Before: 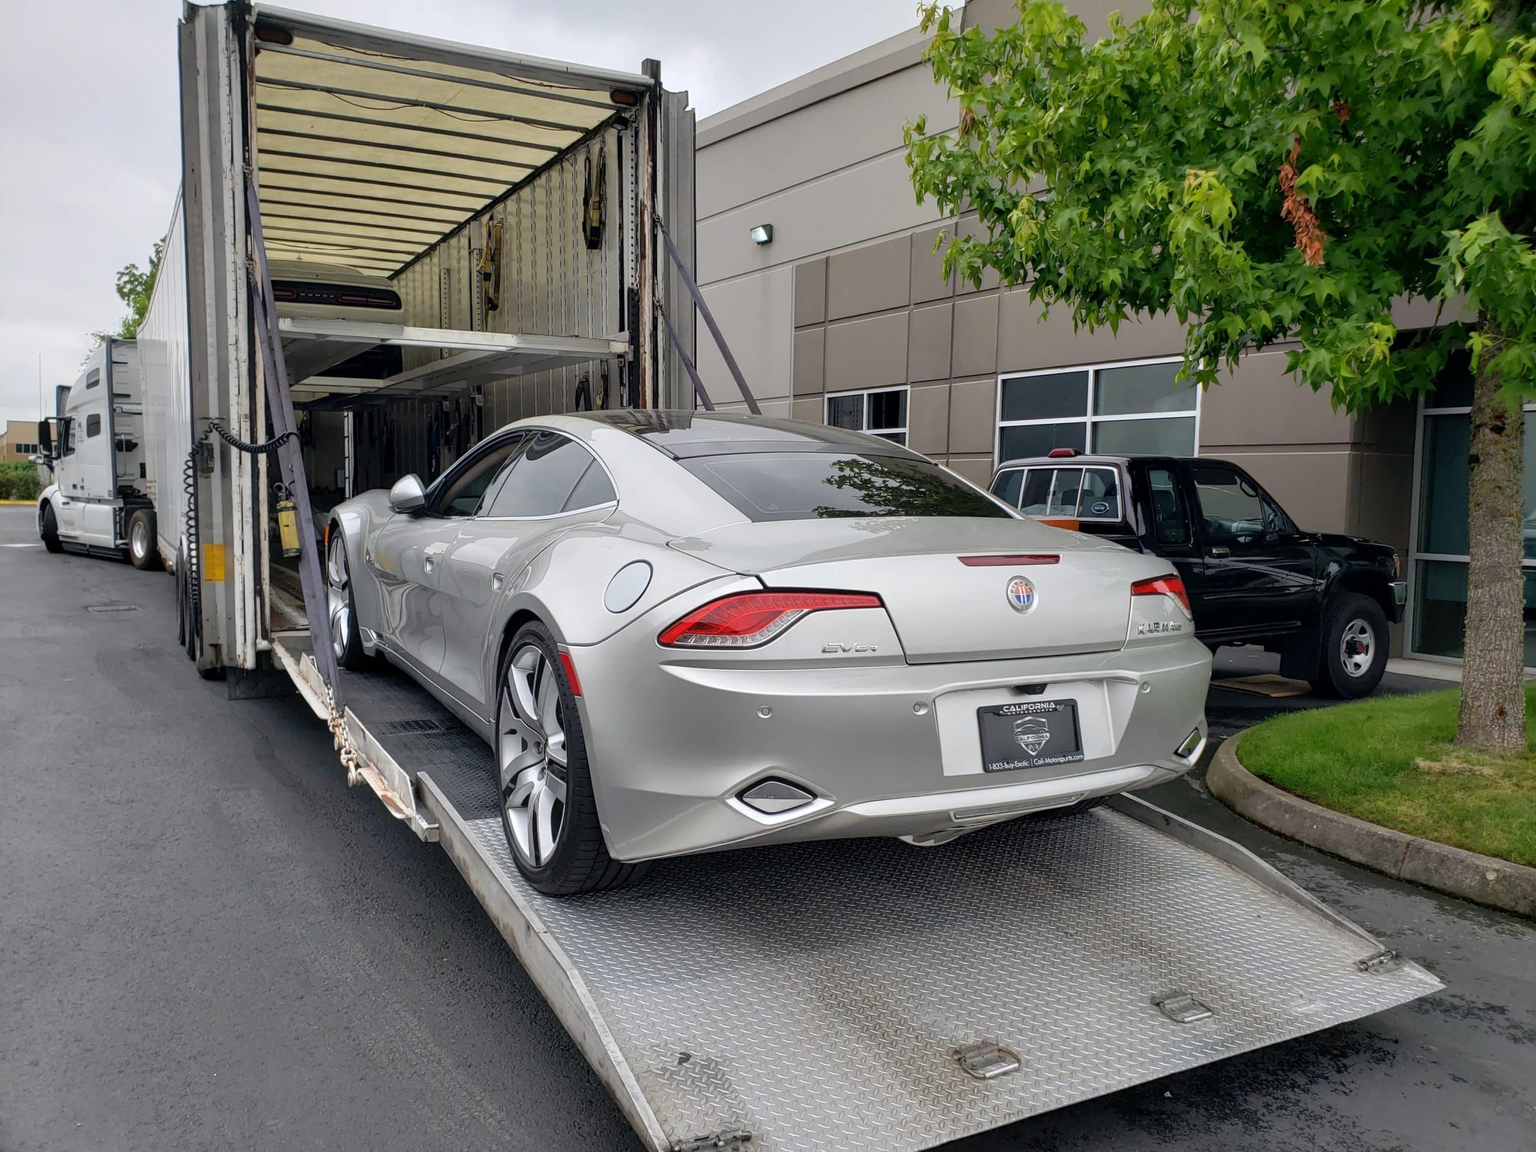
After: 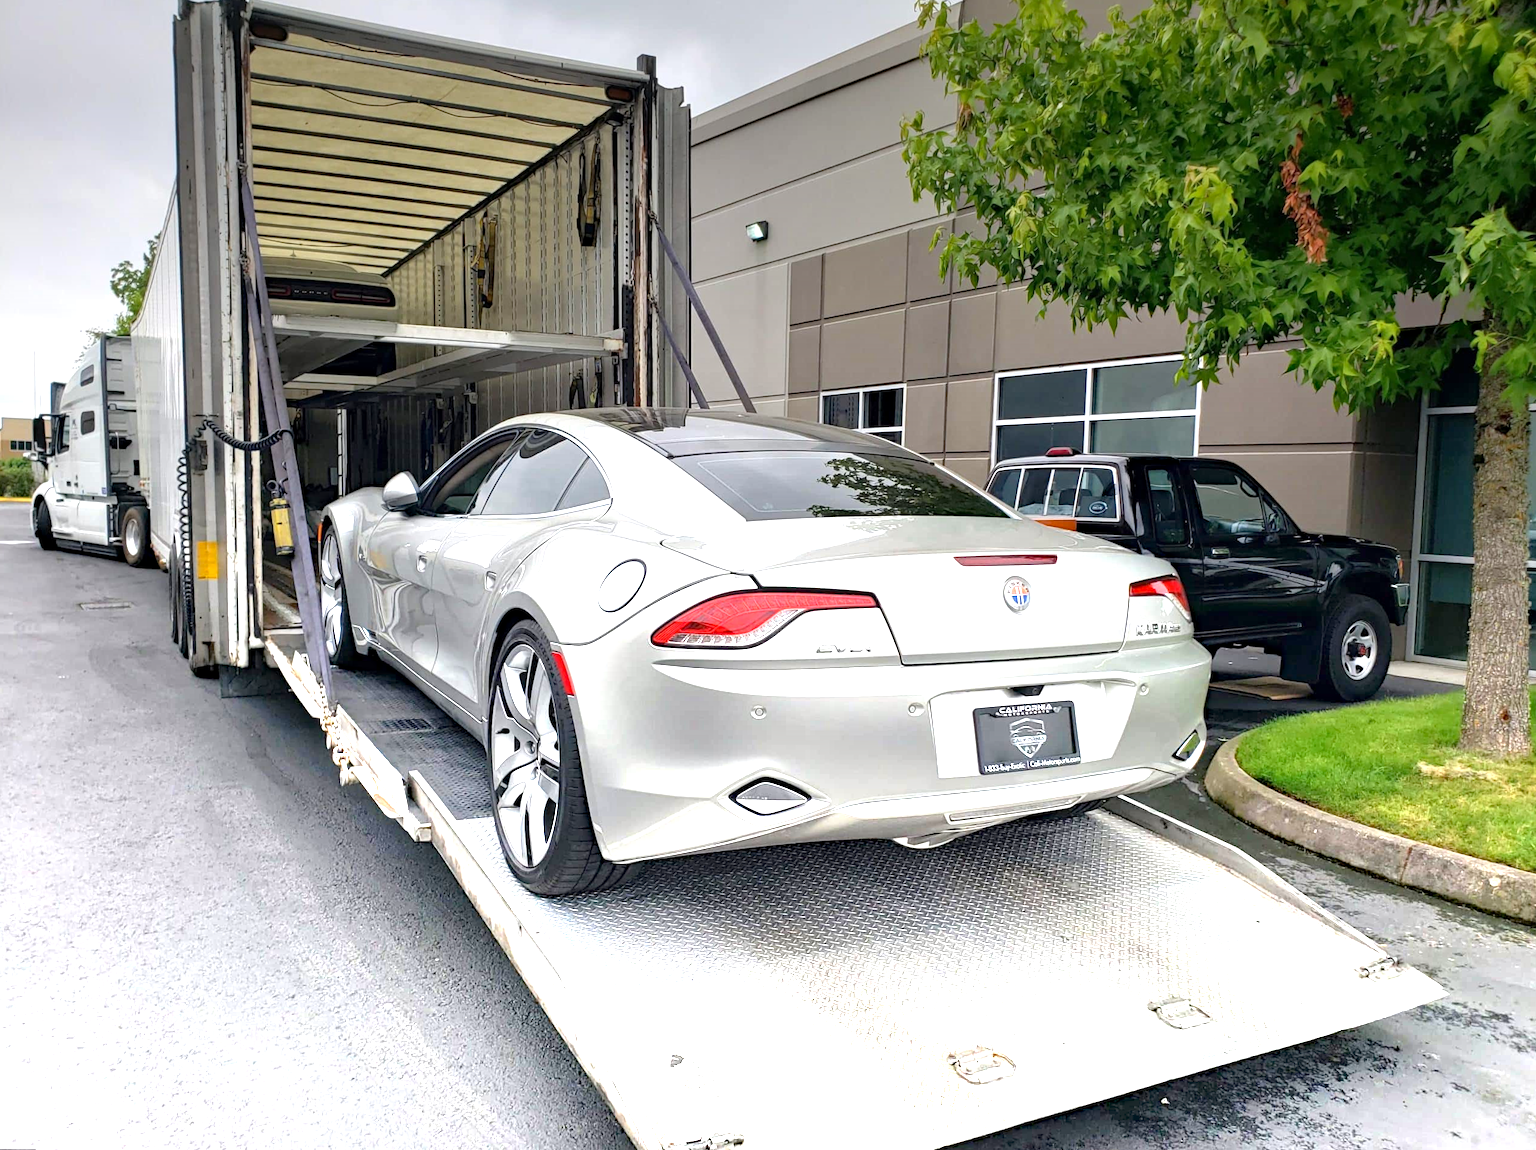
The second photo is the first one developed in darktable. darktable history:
graduated density: density -3.9 EV
haze removal: adaptive false
rotate and perspective: rotation 0.192°, lens shift (horizontal) -0.015, crop left 0.005, crop right 0.996, crop top 0.006, crop bottom 0.99
